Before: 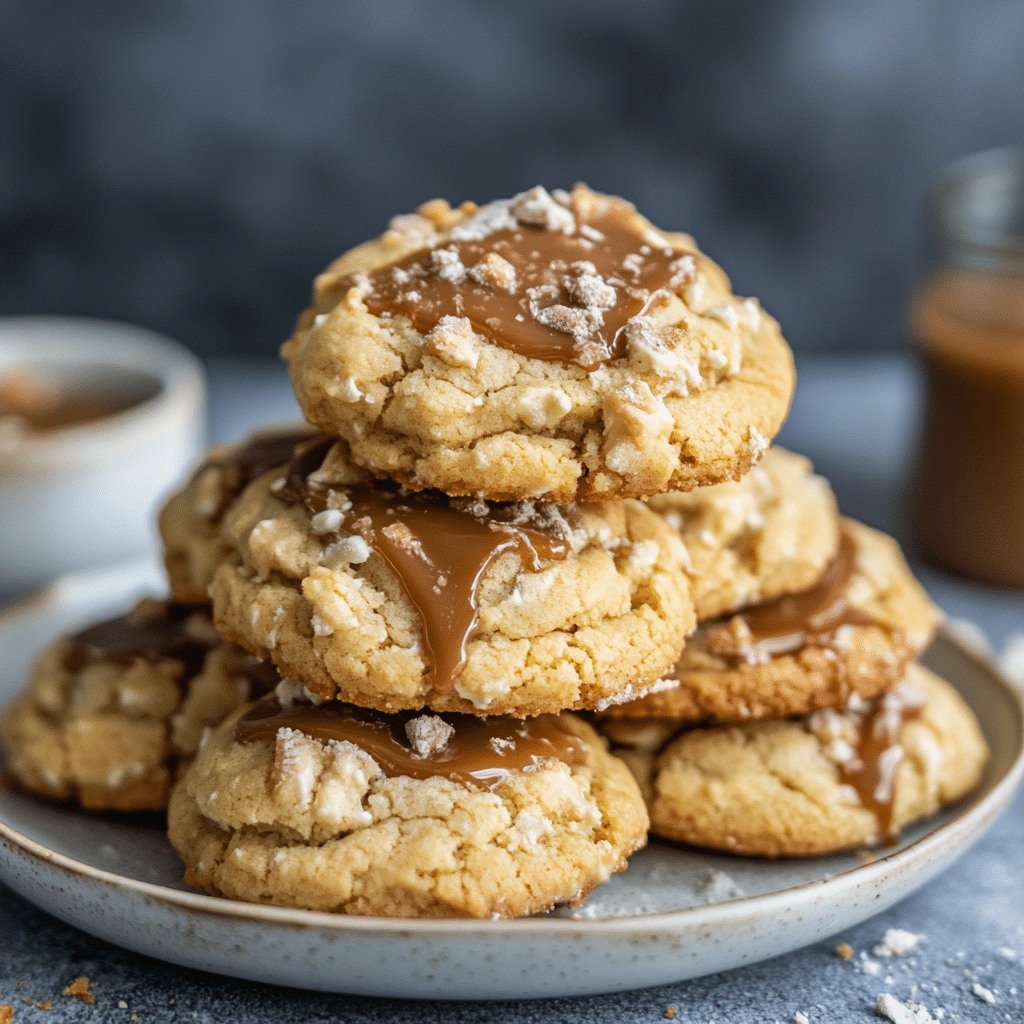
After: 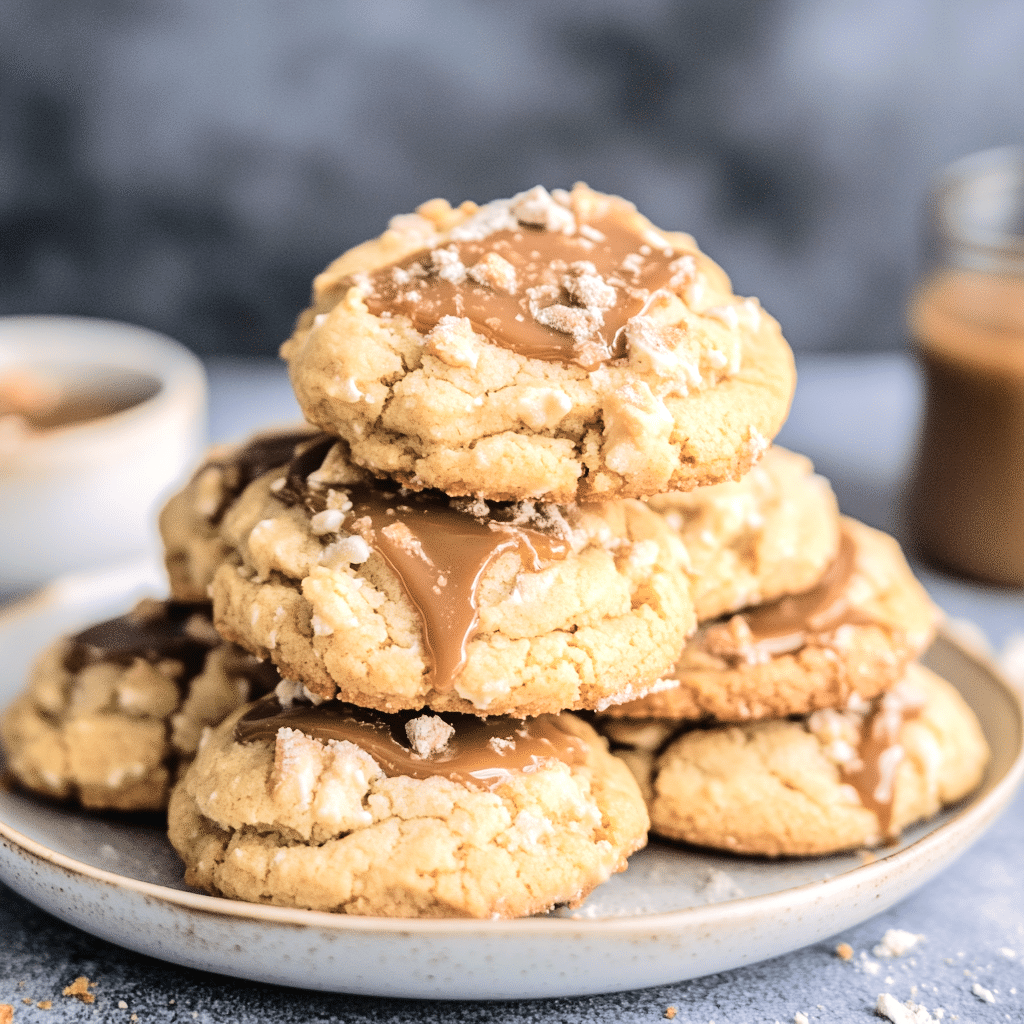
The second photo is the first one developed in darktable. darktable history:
tone equalizer: -7 EV 0.15 EV, -6 EV 0.609 EV, -5 EV 1.18 EV, -4 EV 1.35 EV, -3 EV 1.16 EV, -2 EV 0.6 EV, -1 EV 0.149 EV, edges refinement/feathering 500, mask exposure compensation -1.57 EV, preserve details no
velvia: on, module defaults
exposure: exposure 0.202 EV, compensate exposure bias true, compensate highlight preservation false
color correction: highlights a* 5.58, highlights b* 5.25, saturation 0.678
